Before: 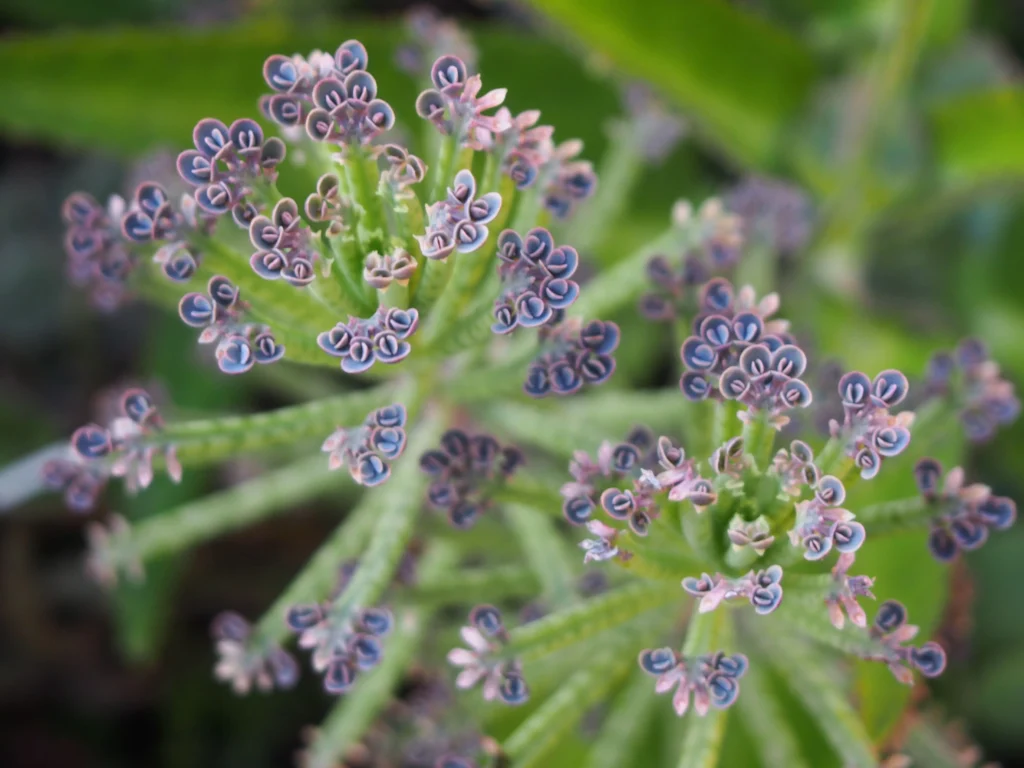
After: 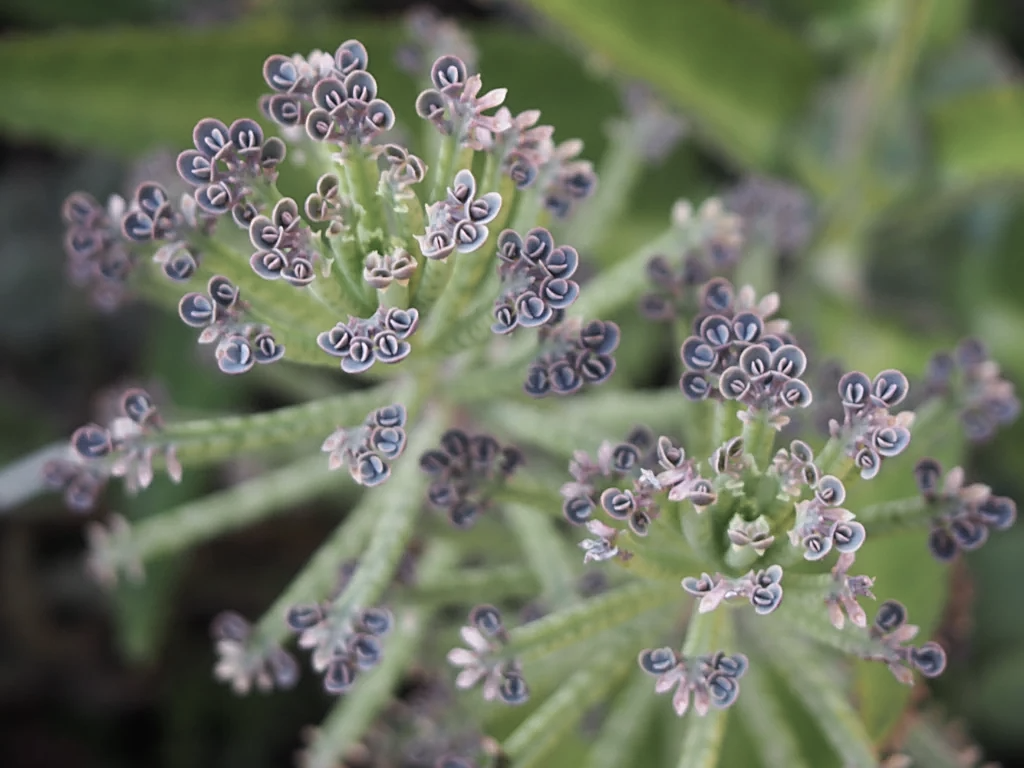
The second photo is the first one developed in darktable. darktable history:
color correction: highlights b* 0.059, saturation 0.593
sharpen: amount 0.494
